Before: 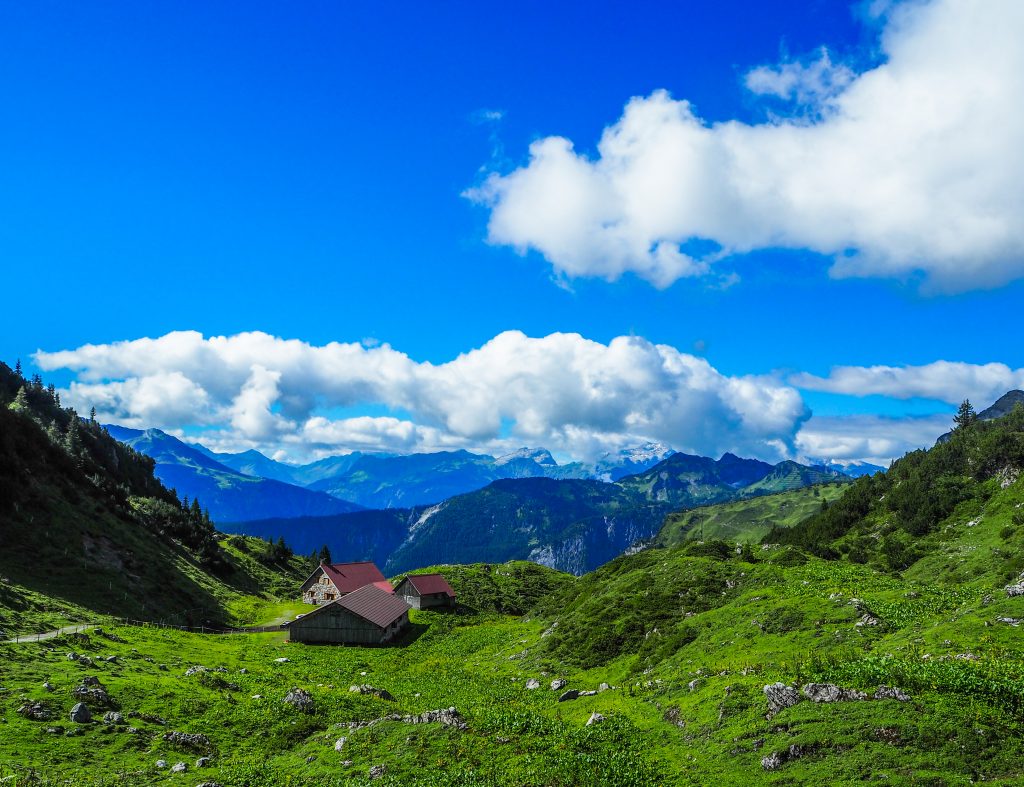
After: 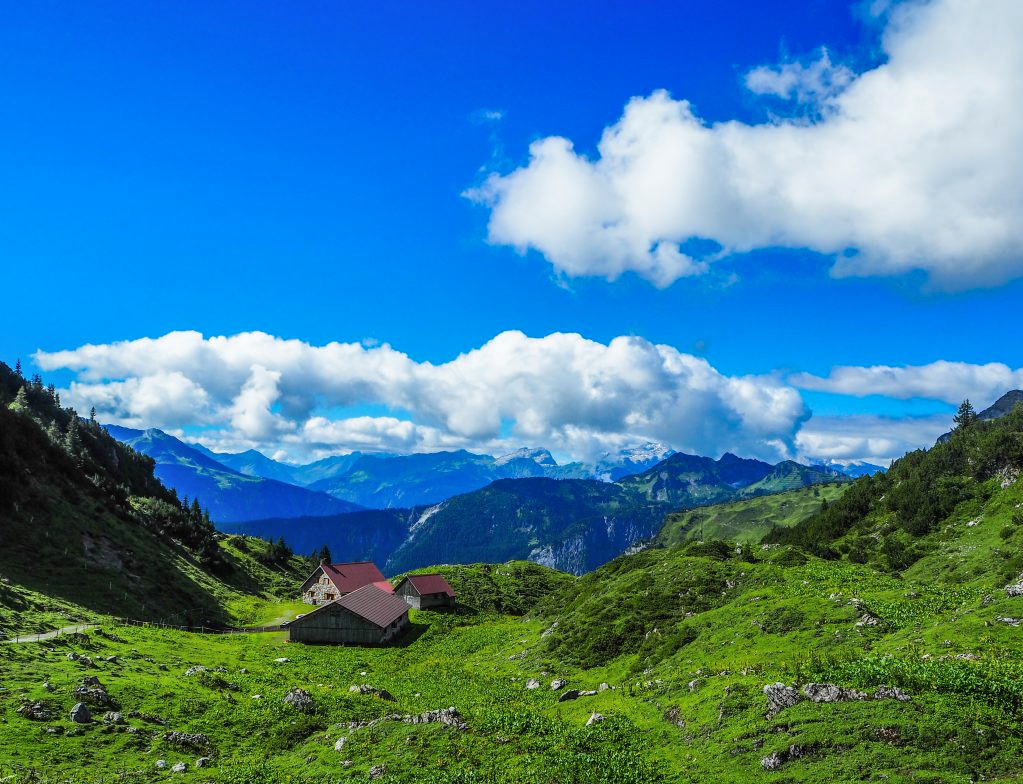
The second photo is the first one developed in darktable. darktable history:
shadows and highlights: soften with gaussian
crop: top 0.05%, bottom 0.098%
